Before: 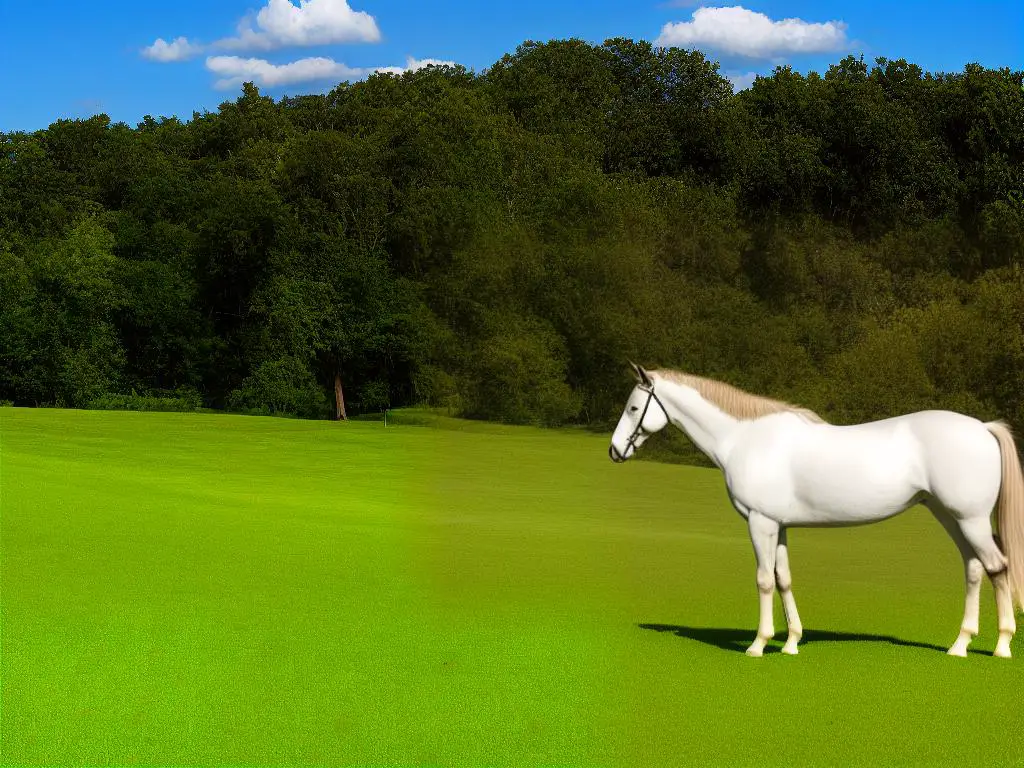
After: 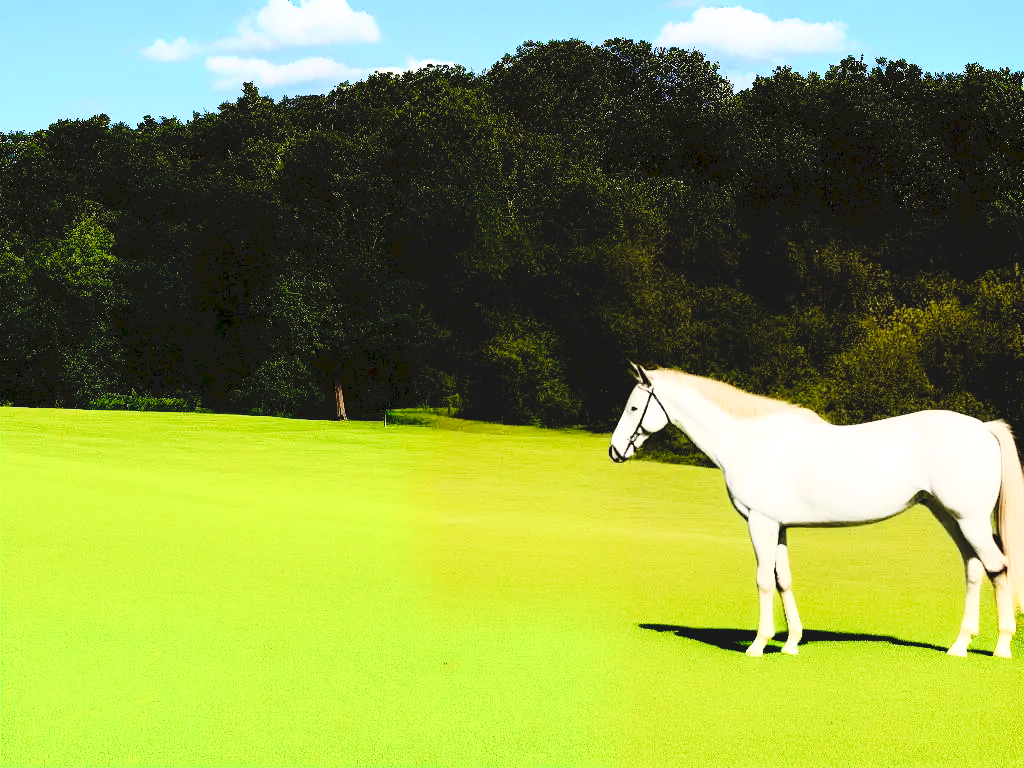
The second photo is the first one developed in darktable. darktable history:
rgb curve: curves: ch0 [(0, 0) (0.21, 0.15) (0.24, 0.21) (0.5, 0.75) (0.75, 0.96) (0.89, 0.99) (1, 1)]; ch1 [(0, 0.02) (0.21, 0.13) (0.25, 0.2) (0.5, 0.67) (0.75, 0.9) (0.89, 0.97) (1, 1)]; ch2 [(0, 0.02) (0.21, 0.13) (0.25, 0.2) (0.5, 0.67) (0.75, 0.9) (0.89, 0.97) (1, 1)], compensate middle gray true
tone curve: curves: ch0 [(0, 0) (0.003, 0.085) (0.011, 0.086) (0.025, 0.086) (0.044, 0.088) (0.069, 0.093) (0.1, 0.102) (0.136, 0.12) (0.177, 0.157) (0.224, 0.203) (0.277, 0.277) (0.335, 0.36) (0.399, 0.463) (0.468, 0.559) (0.543, 0.626) (0.623, 0.703) (0.709, 0.789) (0.801, 0.869) (0.898, 0.927) (1, 1)], preserve colors none
